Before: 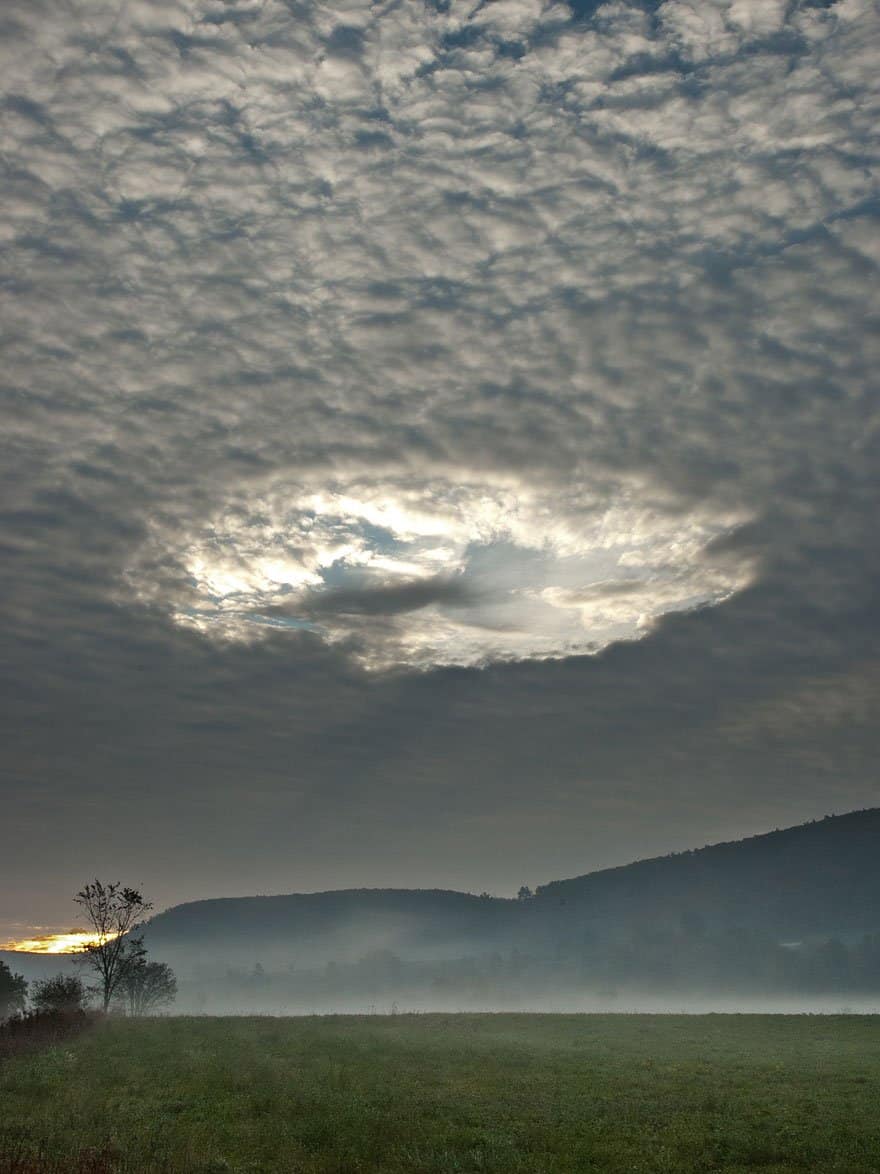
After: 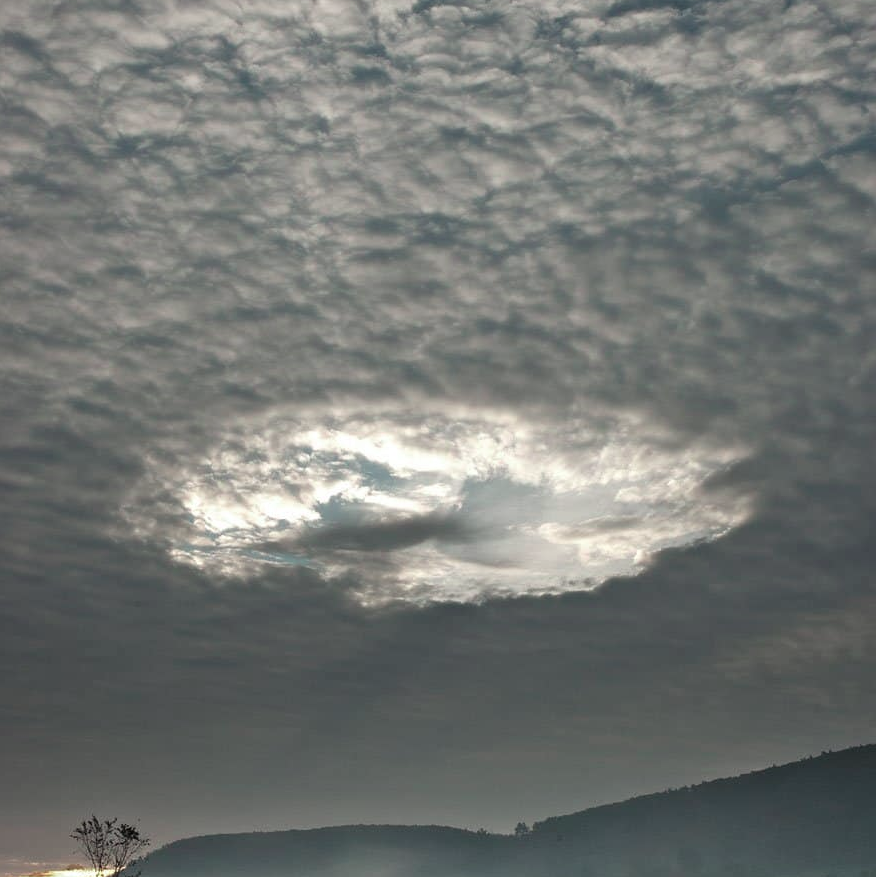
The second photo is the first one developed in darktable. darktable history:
crop: left 0.387%, top 5.469%, bottom 19.809%
tone equalizer: on, module defaults
color contrast: blue-yellow contrast 0.62
